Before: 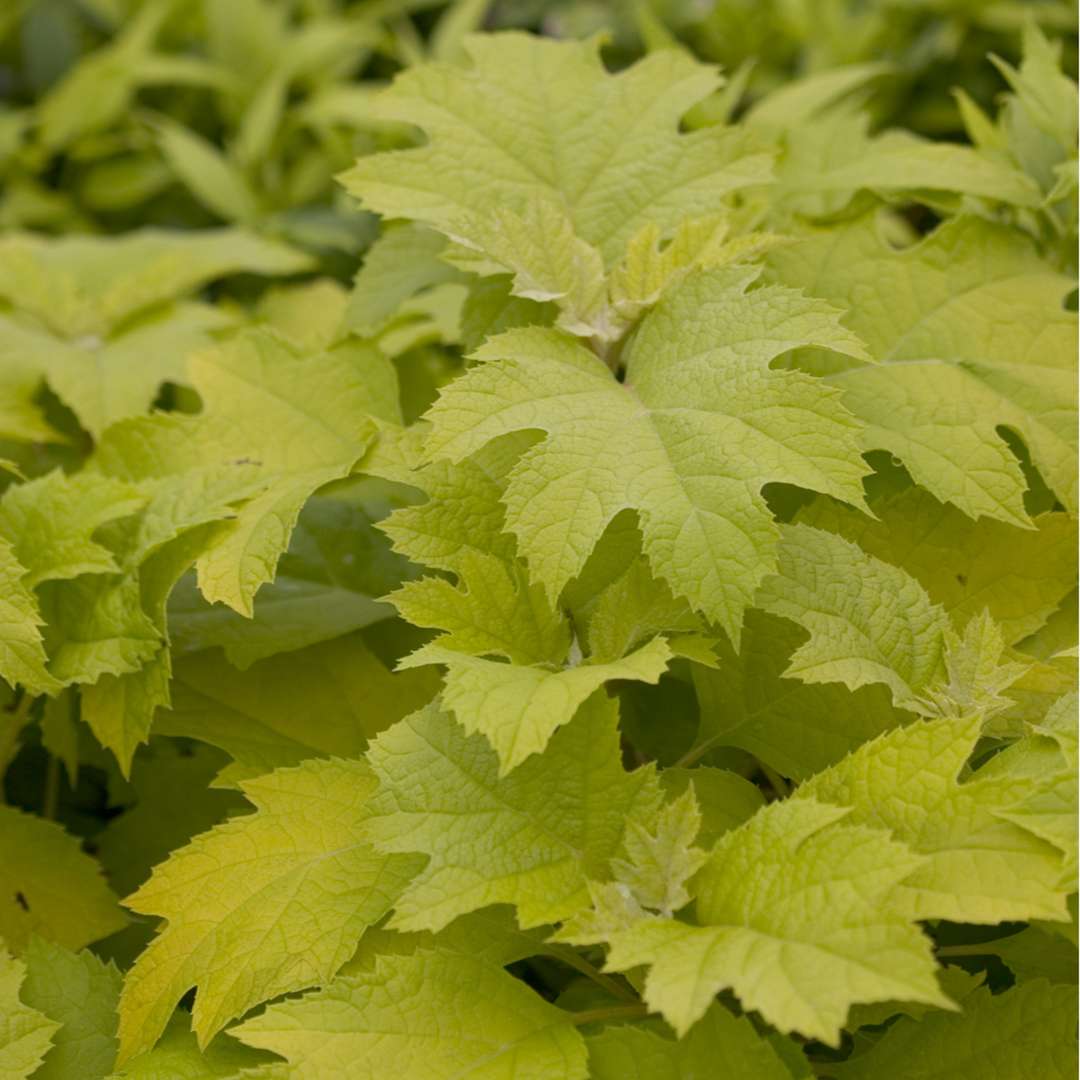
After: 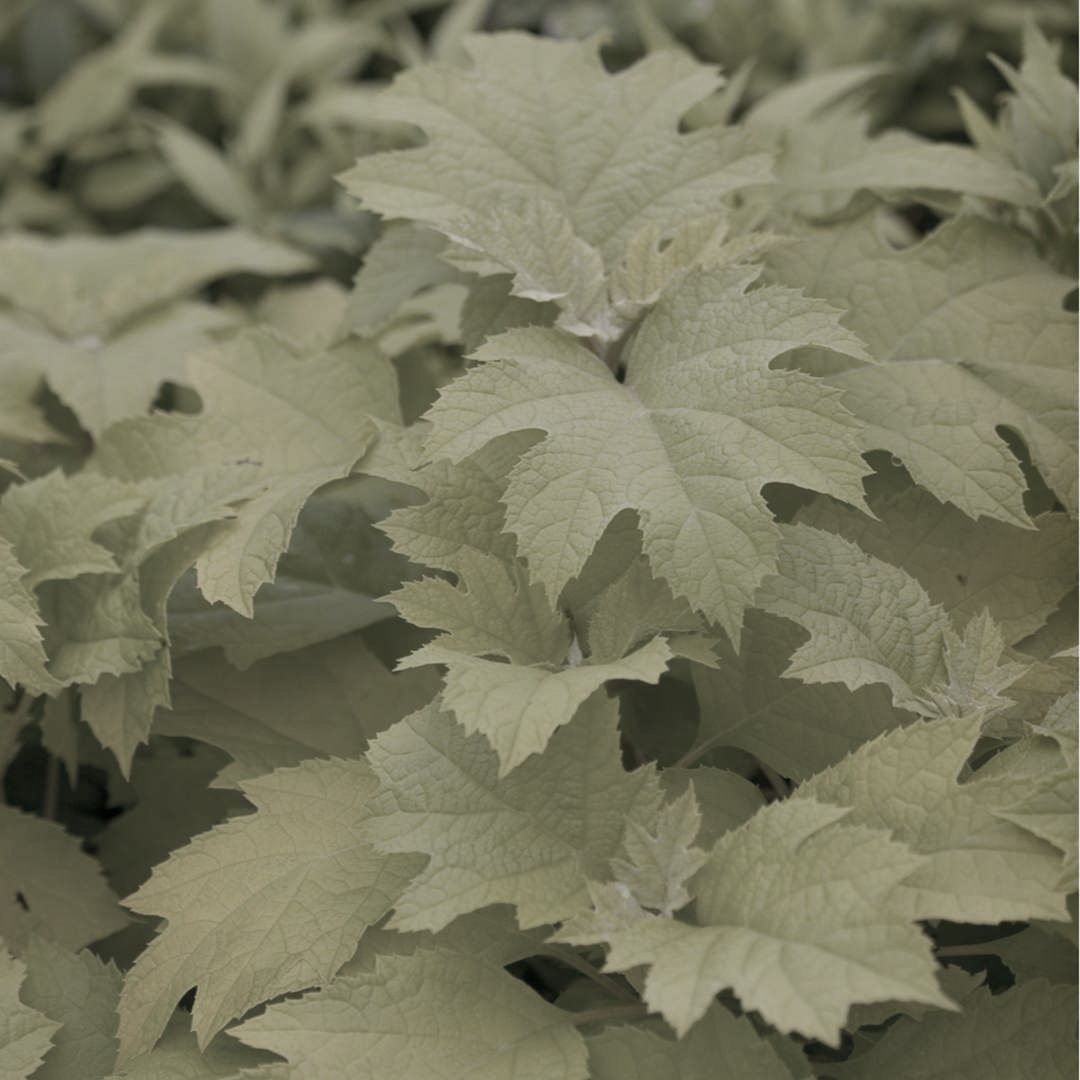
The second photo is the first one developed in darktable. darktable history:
shadows and highlights: radius 135.67, soften with gaussian
color zones: curves: ch0 [(0, 0.613) (0.01, 0.613) (0.245, 0.448) (0.498, 0.529) (0.642, 0.665) (0.879, 0.777) (0.99, 0.613)]; ch1 [(0, 0.272) (0.219, 0.127) (0.724, 0.346)]
